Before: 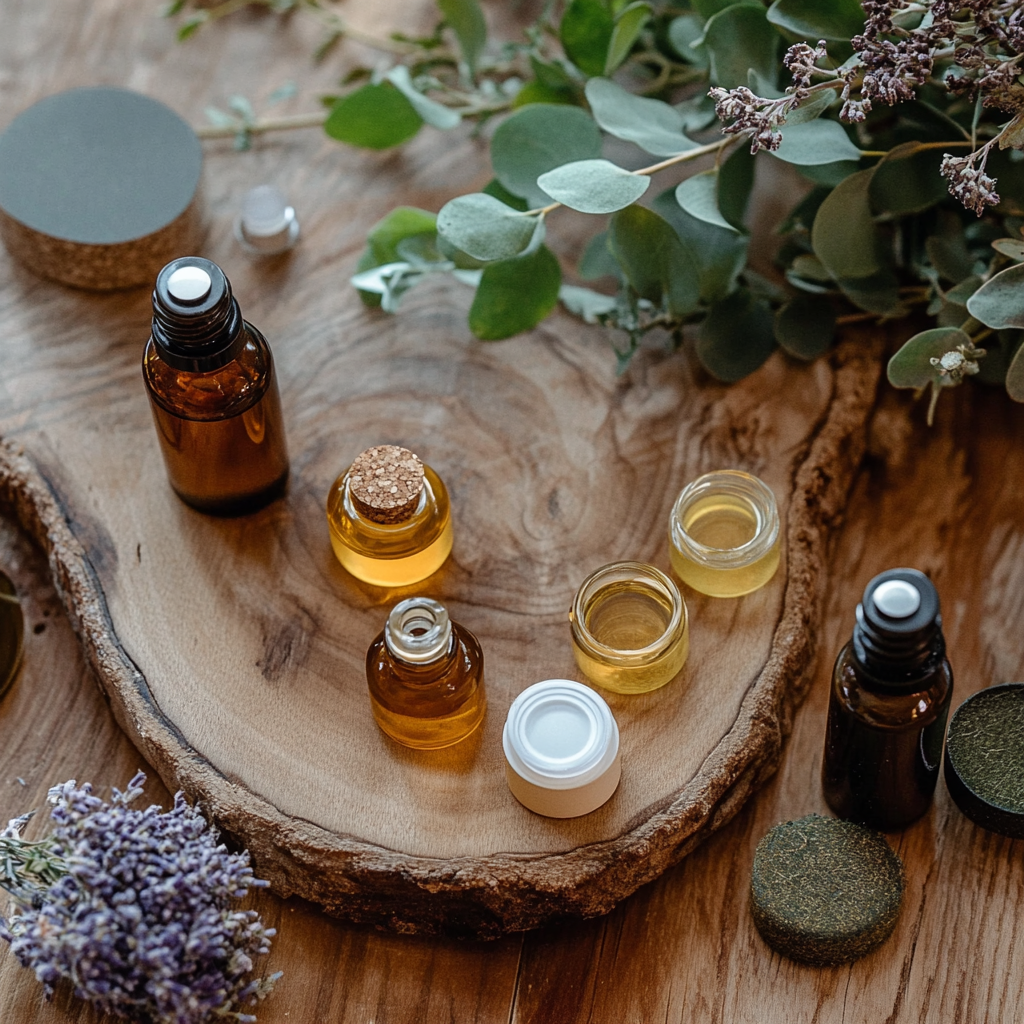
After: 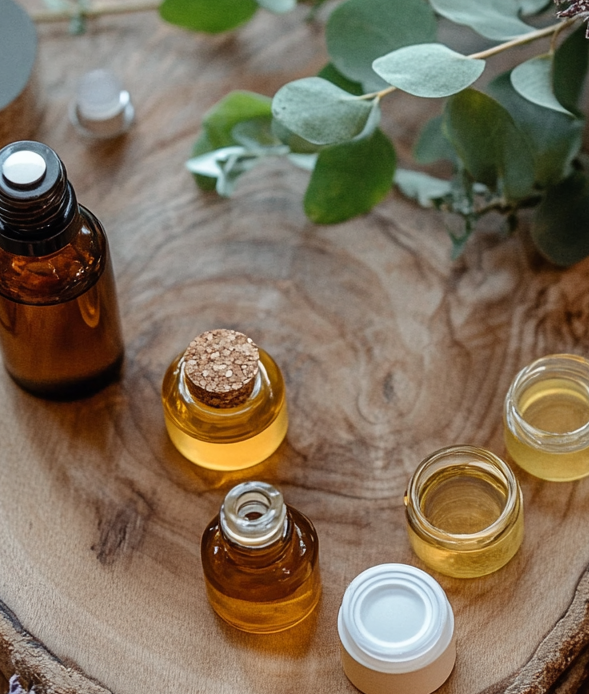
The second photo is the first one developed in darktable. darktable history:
crop: left 16.206%, top 11.373%, right 26.265%, bottom 20.844%
